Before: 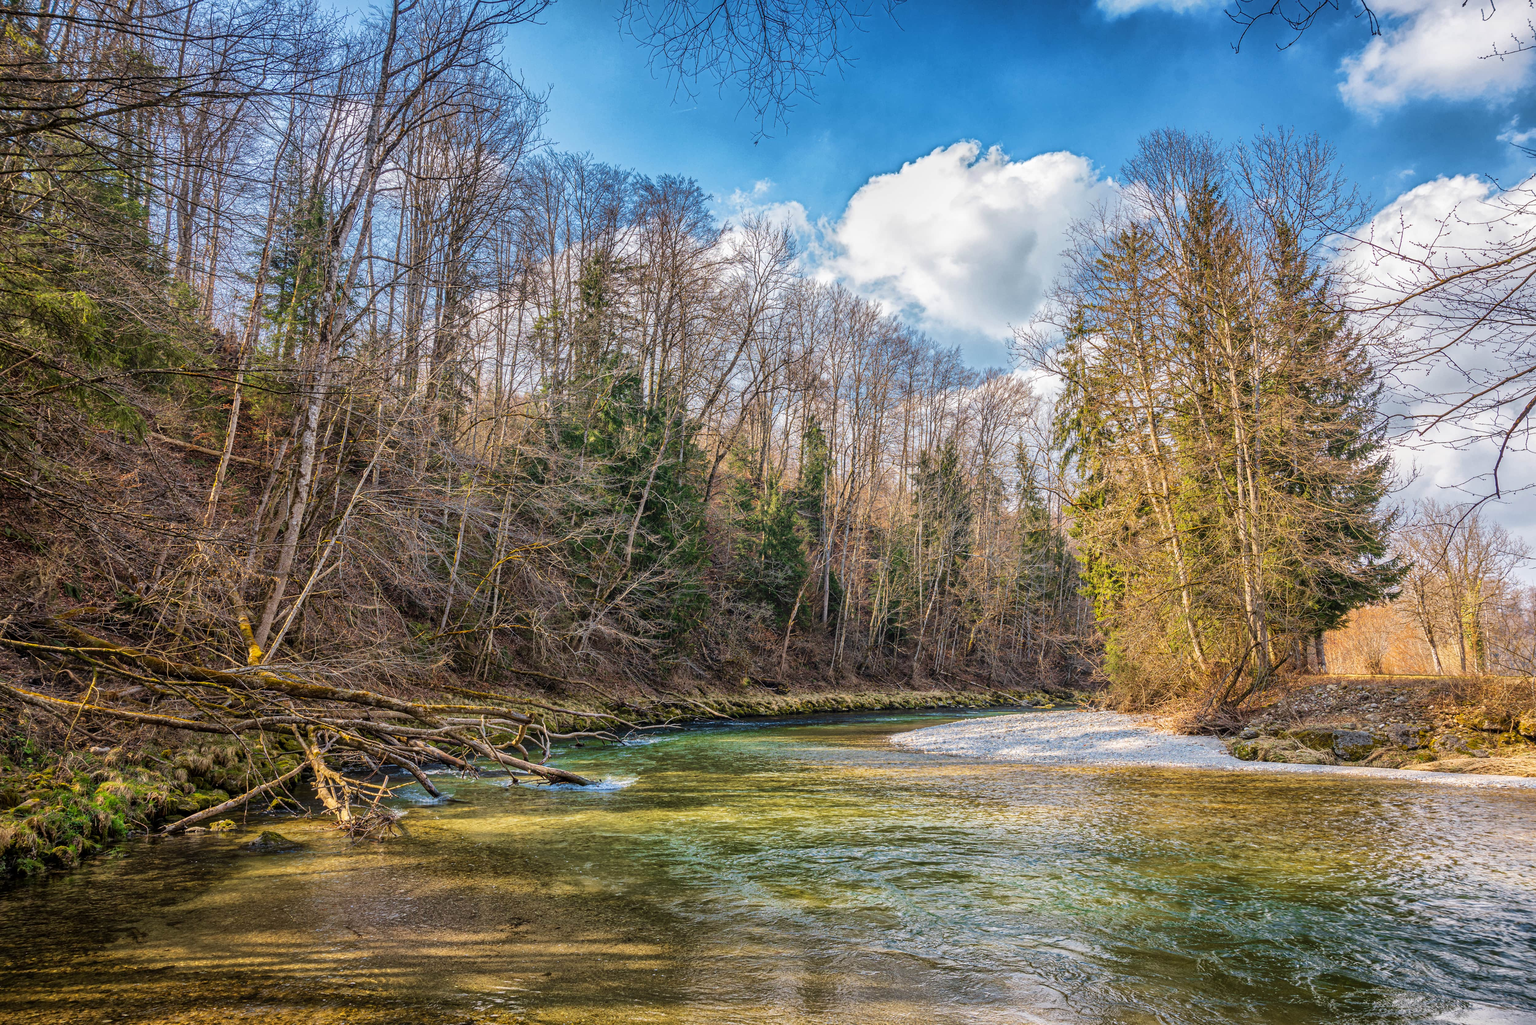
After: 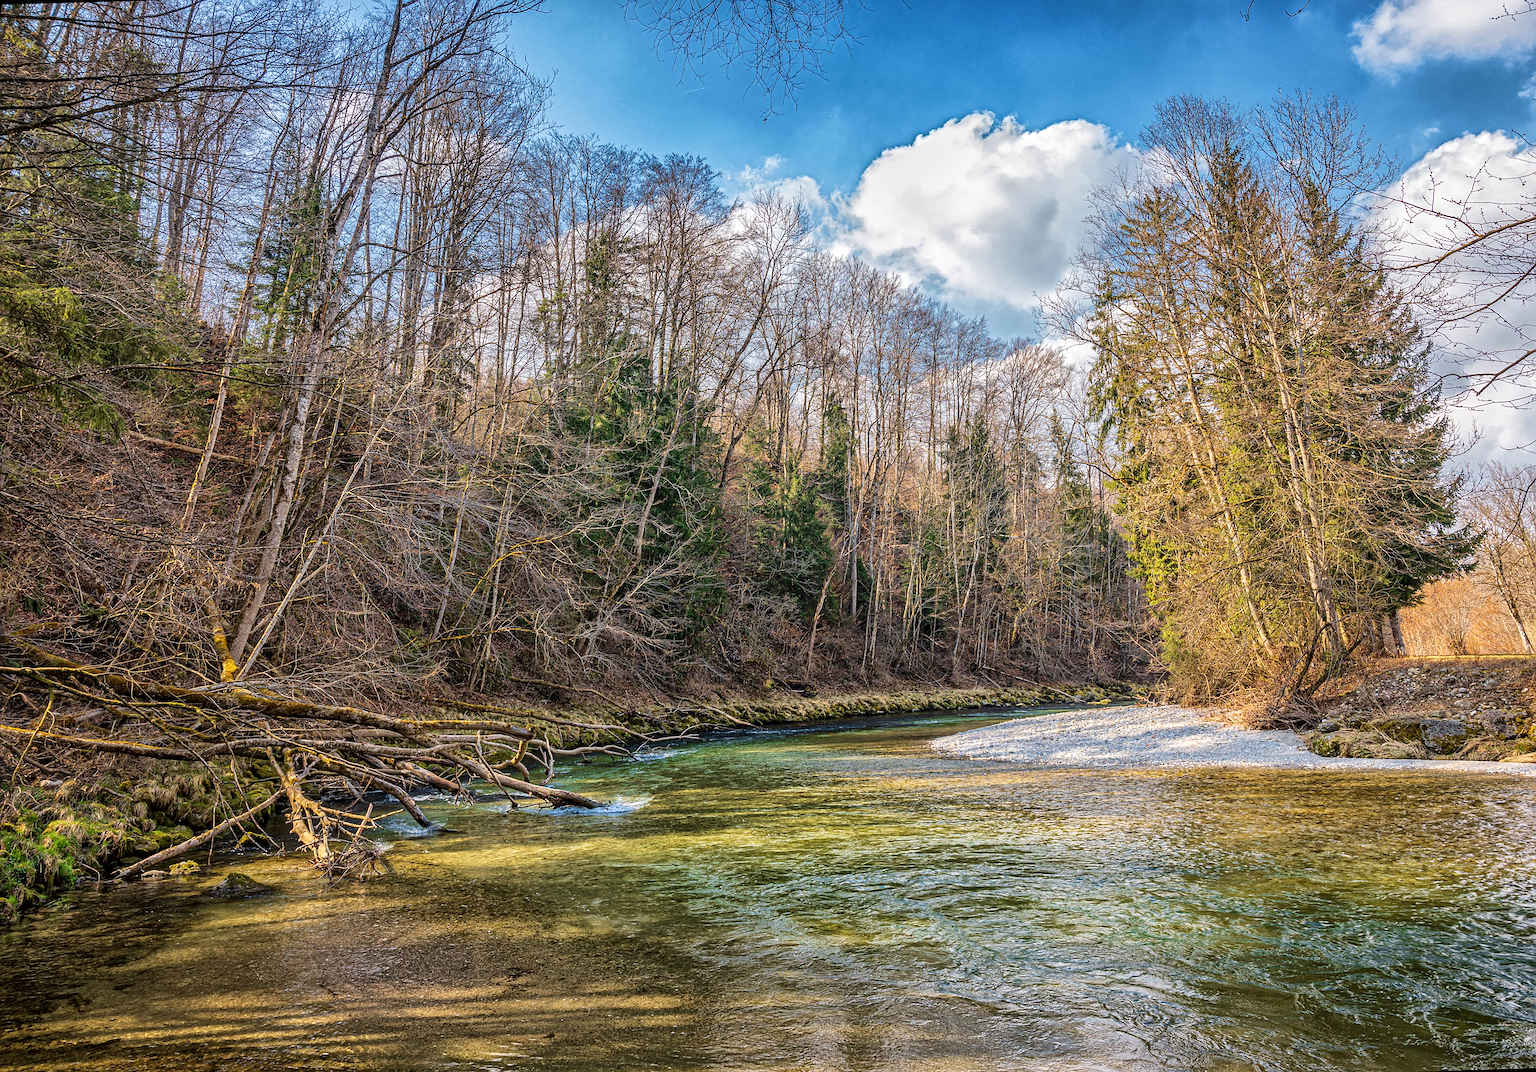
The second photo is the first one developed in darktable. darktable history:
local contrast: mode bilateral grid, contrast 30, coarseness 25, midtone range 0.2
sharpen: on, module defaults
rotate and perspective: rotation -1.68°, lens shift (vertical) -0.146, crop left 0.049, crop right 0.912, crop top 0.032, crop bottom 0.96
